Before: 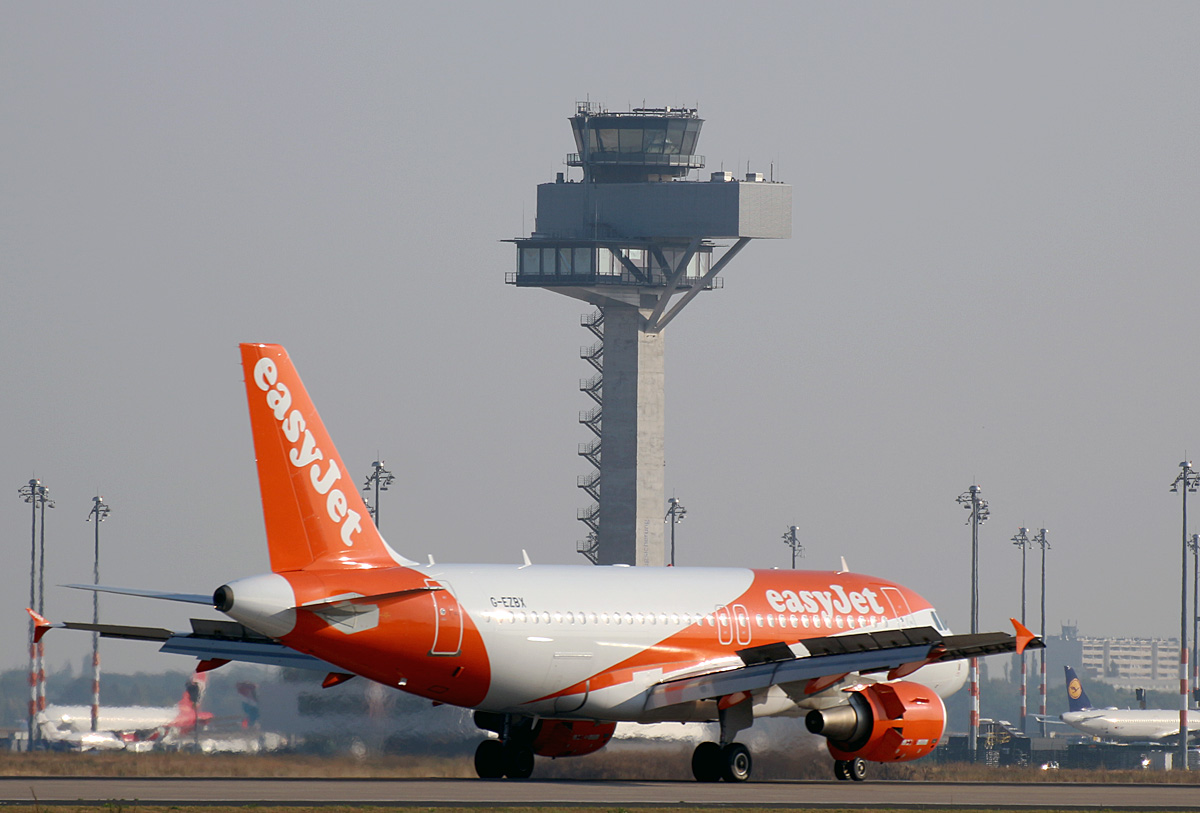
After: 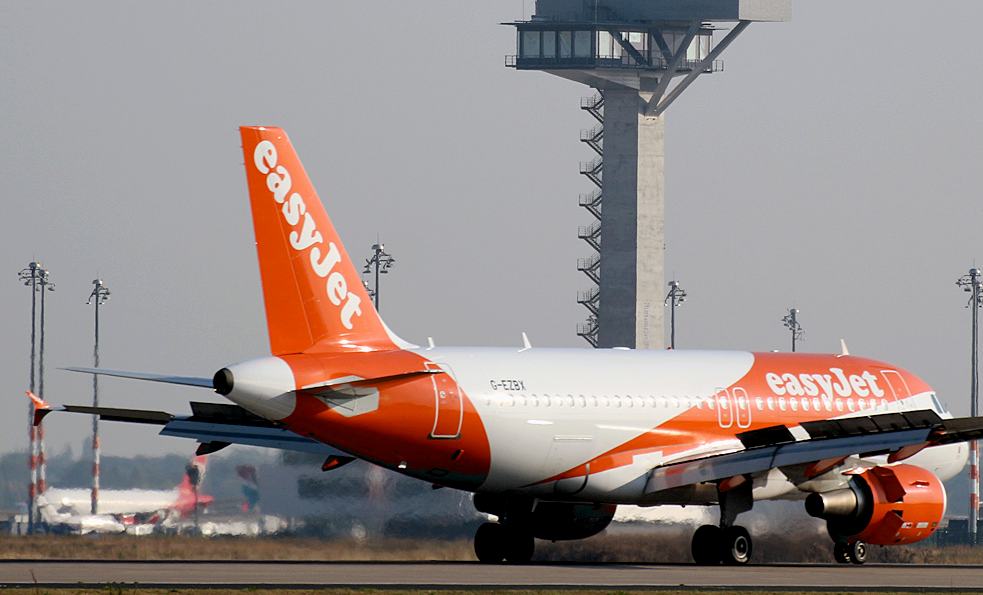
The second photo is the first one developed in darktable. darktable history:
crop: top 26.789%, right 18.012%
filmic rgb: black relative exposure -12.73 EV, white relative exposure 2.81 EV, target black luminance 0%, hardness 8.59, latitude 69.44%, contrast 1.133, shadows ↔ highlights balance -0.665%
exposure: black level correction 0.01, exposure 0.112 EV, compensate exposure bias true, compensate highlight preservation false
